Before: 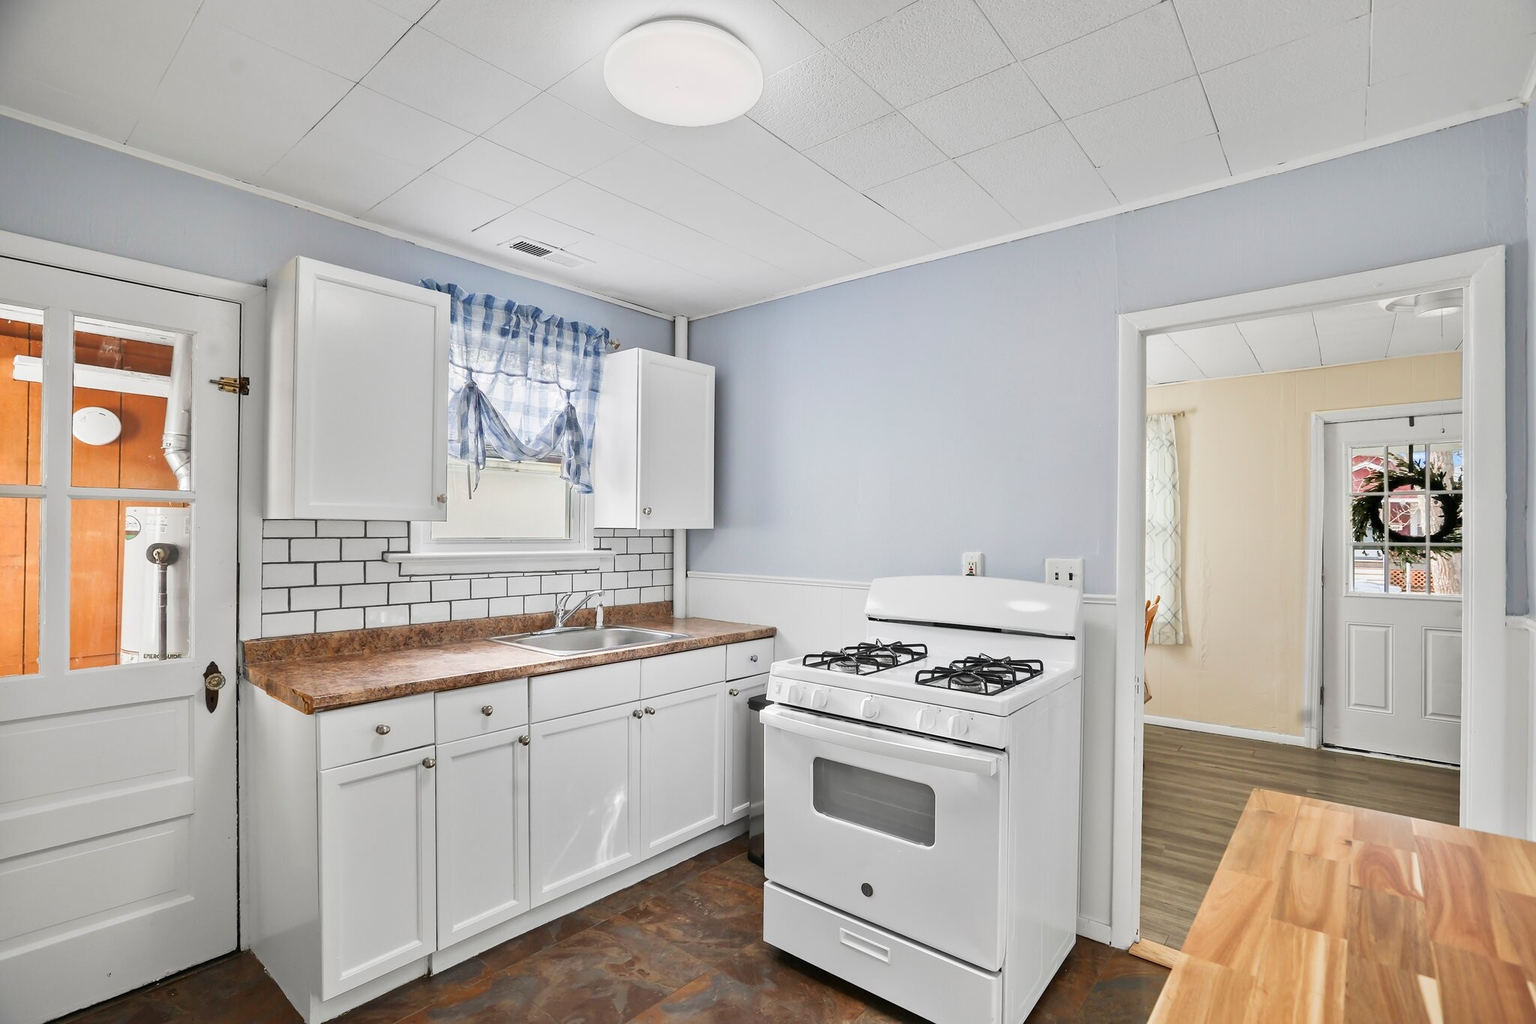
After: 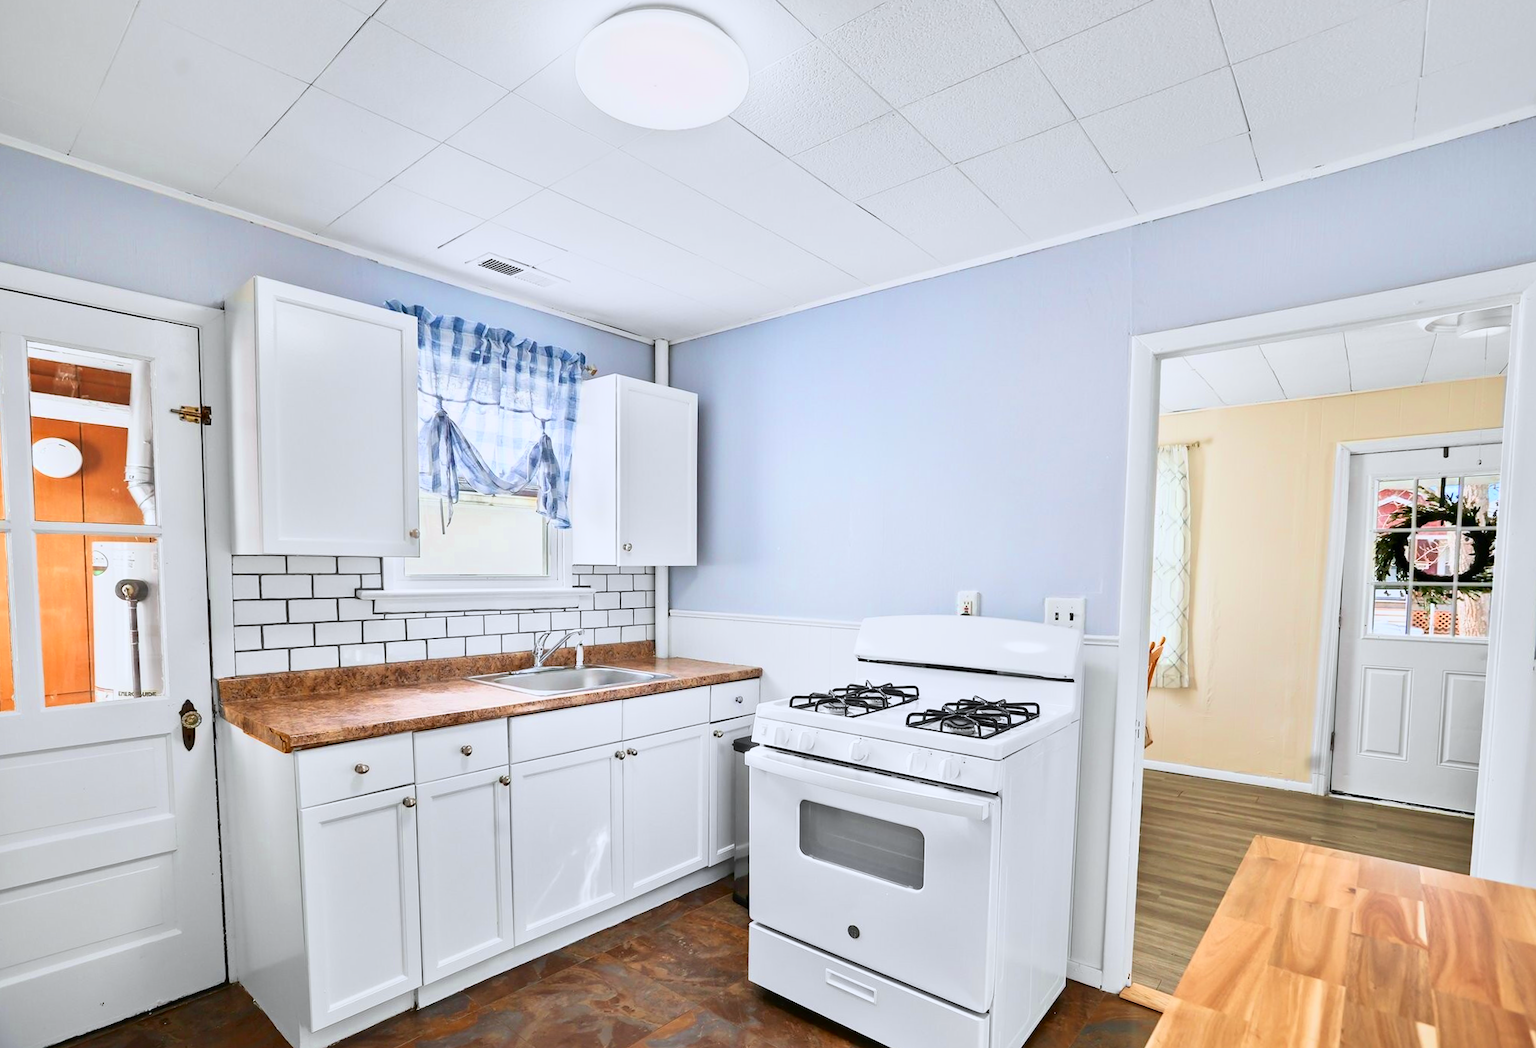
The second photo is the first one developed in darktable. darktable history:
white balance: red 0.983, blue 1.036
tone curve: curves: ch0 [(0, 0) (0.091, 0.077) (0.517, 0.574) (0.745, 0.82) (0.844, 0.908) (0.909, 0.942) (1, 0.973)]; ch1 [(0, 0) (0.437, 0.404) (0.5, 0.5) (0.534, 0.554) (0.58, 0.603) (0.616, 0.649) (1, 1)]; ch2 [(0, 0) (0.442, 0.415) (0.5, 0.5) (0.535, 0.557) (0.585, 0.62) (1, 1)], color space Lab, independent channels, preserve colors none
rotate and perspective: rotation 0.074°, lens shift (vertical) 0.096, lens shift (horizontal) -0.041, crop left 0.043, crop right 0.952, crop top 0.024, crop bottom 0.979
color zones: curves: ch0 [(0.25, 0.5) (0.463, 0.627) (0.484, 0.637) (0.75, 0.5)]
